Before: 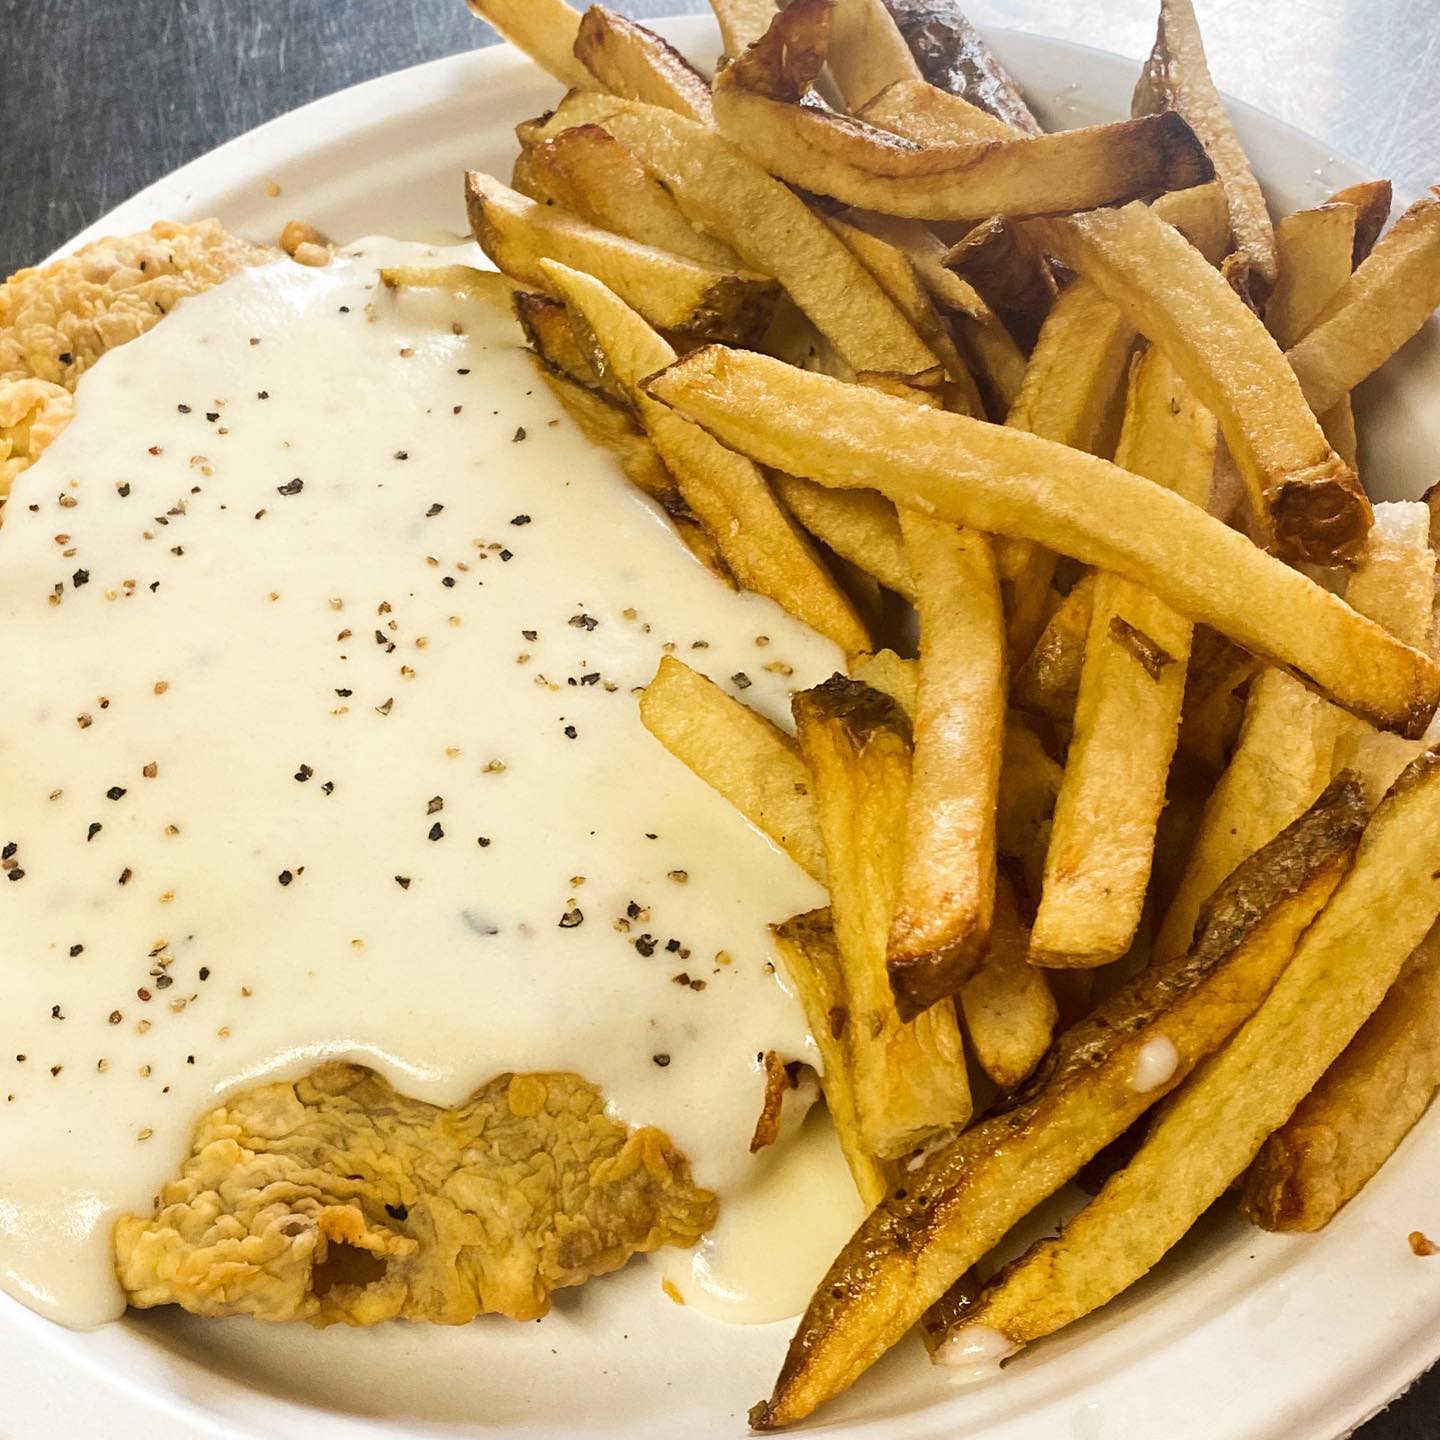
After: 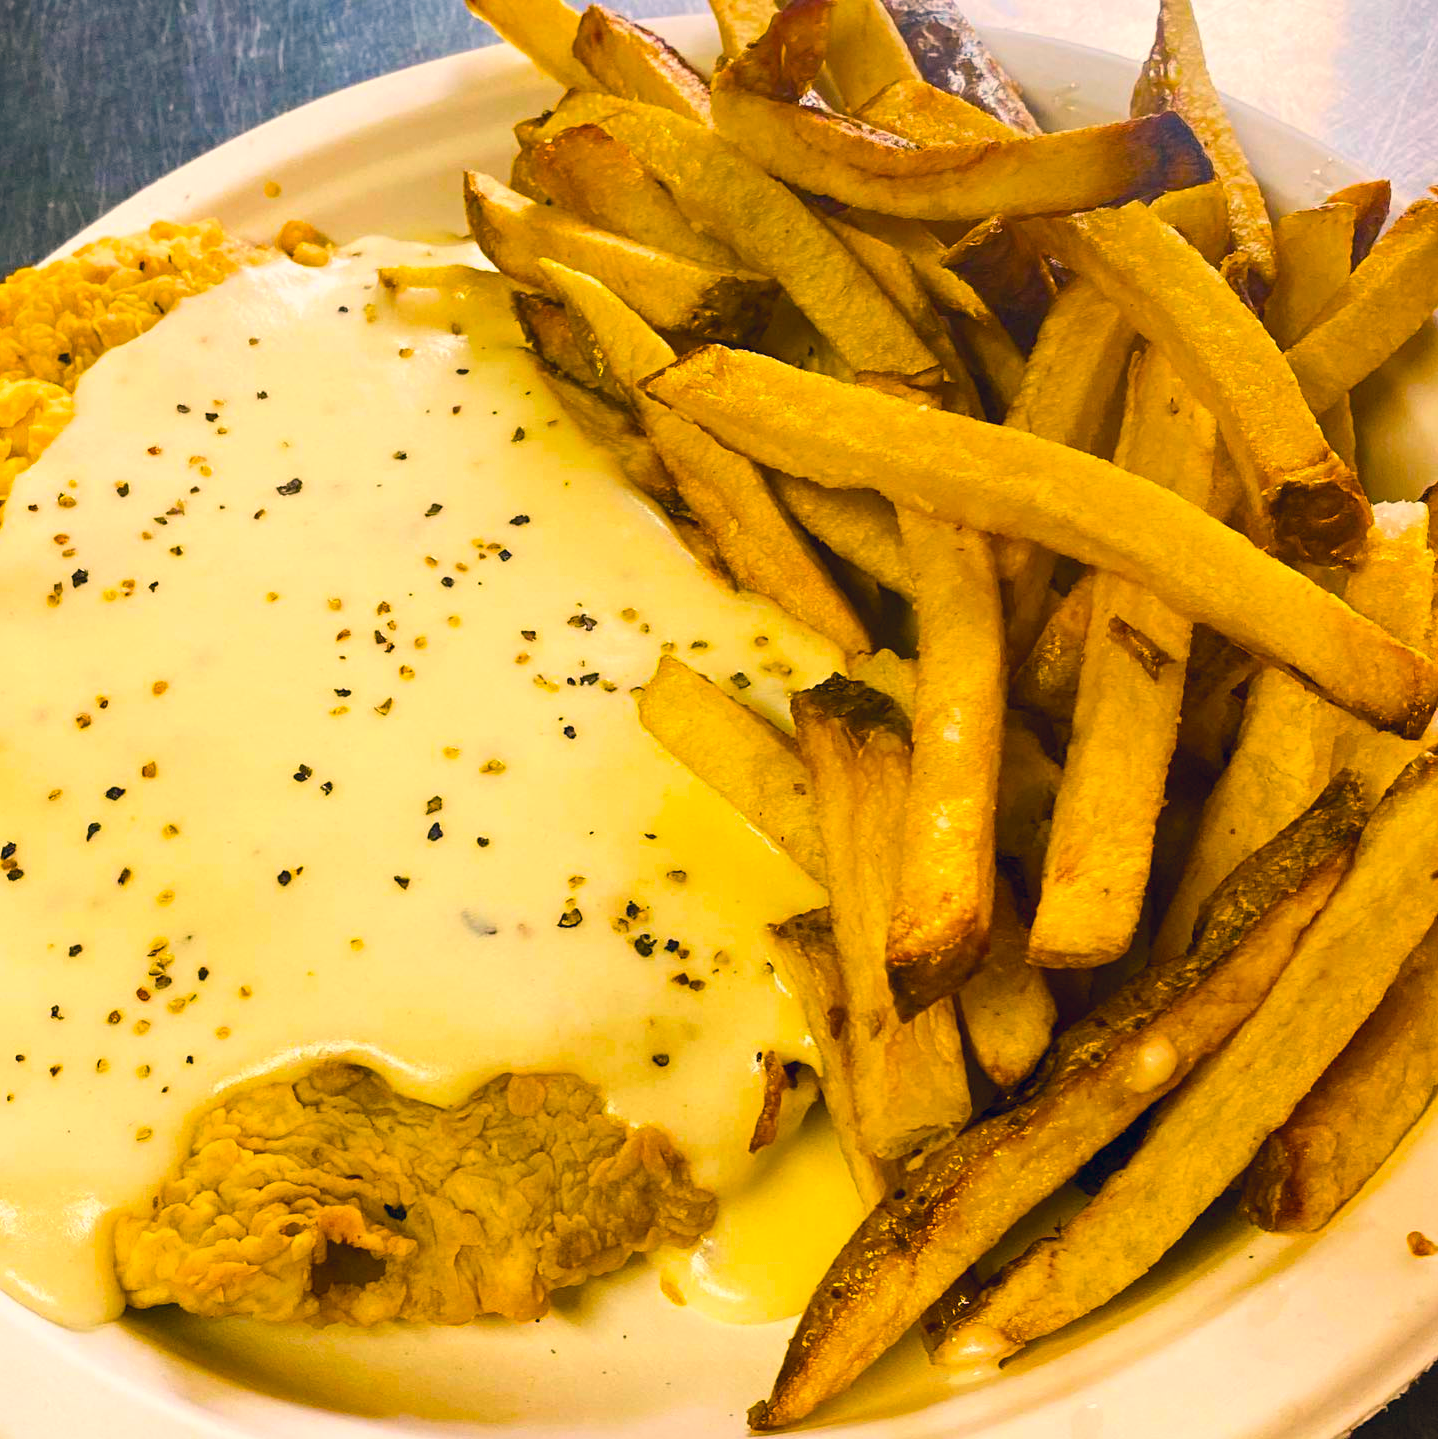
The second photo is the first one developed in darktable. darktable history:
color balance rgb: linear chroma grading › global chroma 25%, perceptual saturation grading › global saturation 50%
crop and rotate: left 0.126%
contrast brightness saturation: contrast 0.04, saturation 0.16
white balance: emerald 1
color correction: highlights a* 10.32, highlights b* 14.66, shadows a* -9.59, shadows b* -15.02
